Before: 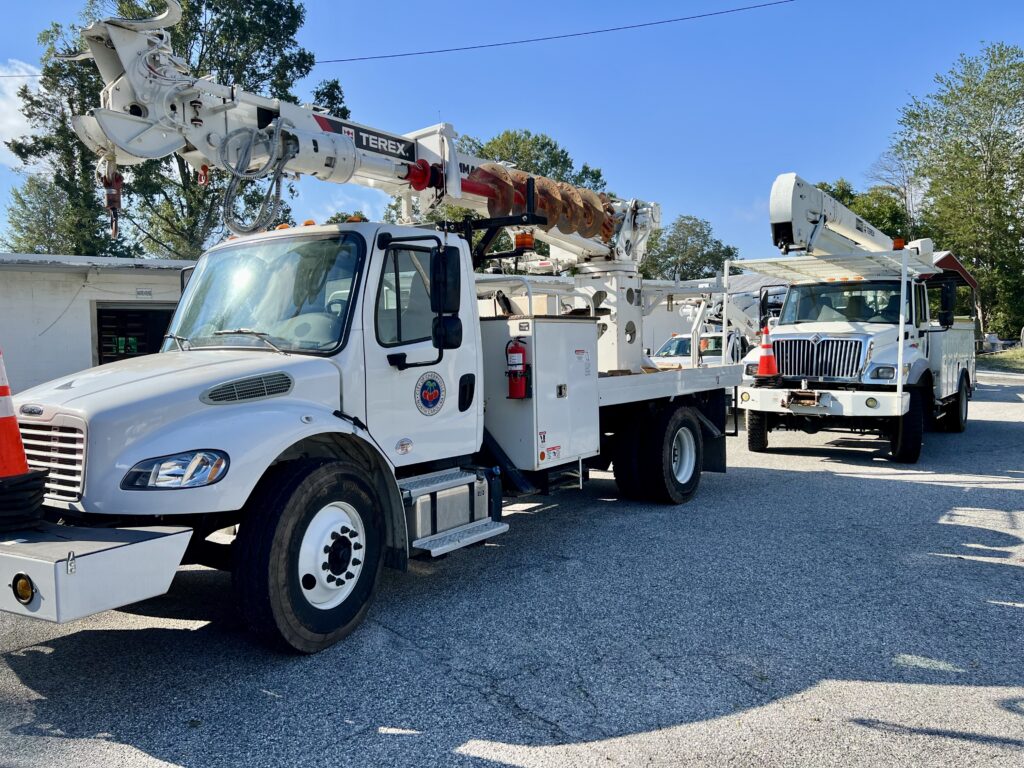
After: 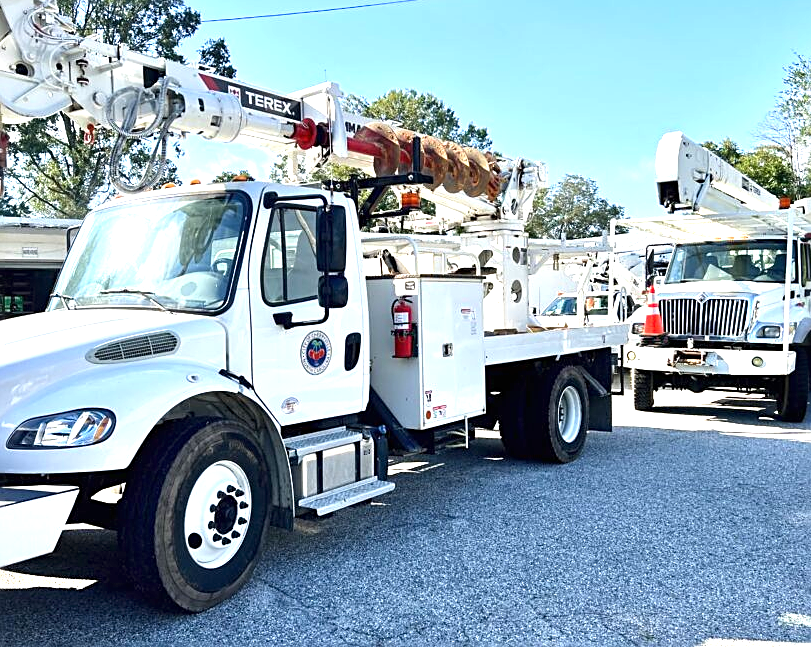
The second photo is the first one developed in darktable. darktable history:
sharpen: on, module defaults
crop: left 11.225%, top 5.381%, right 9.565%, bottom 10.314%
exposure: black level correction 0, exposure 1.3 EV, compensate exposure bias true, compensate highlight preservation false
